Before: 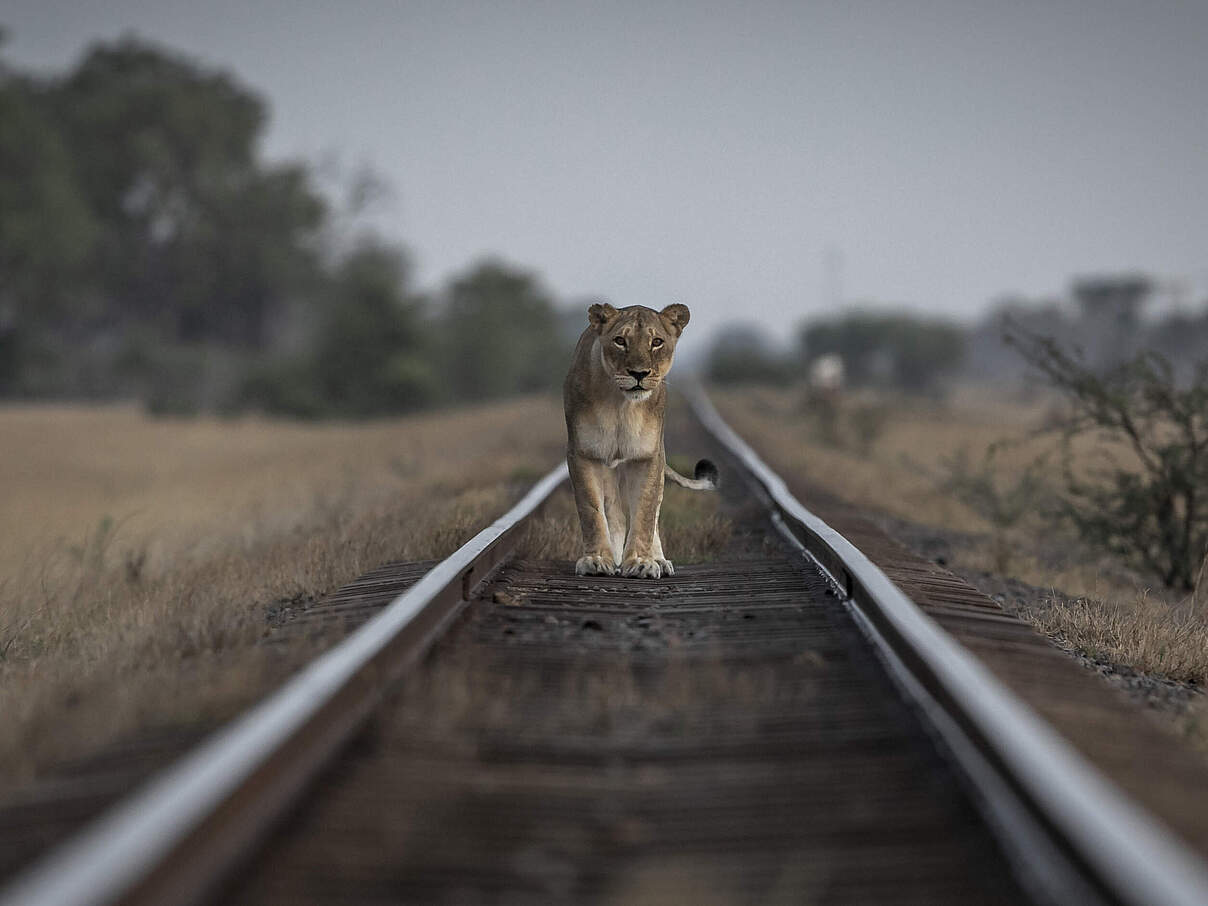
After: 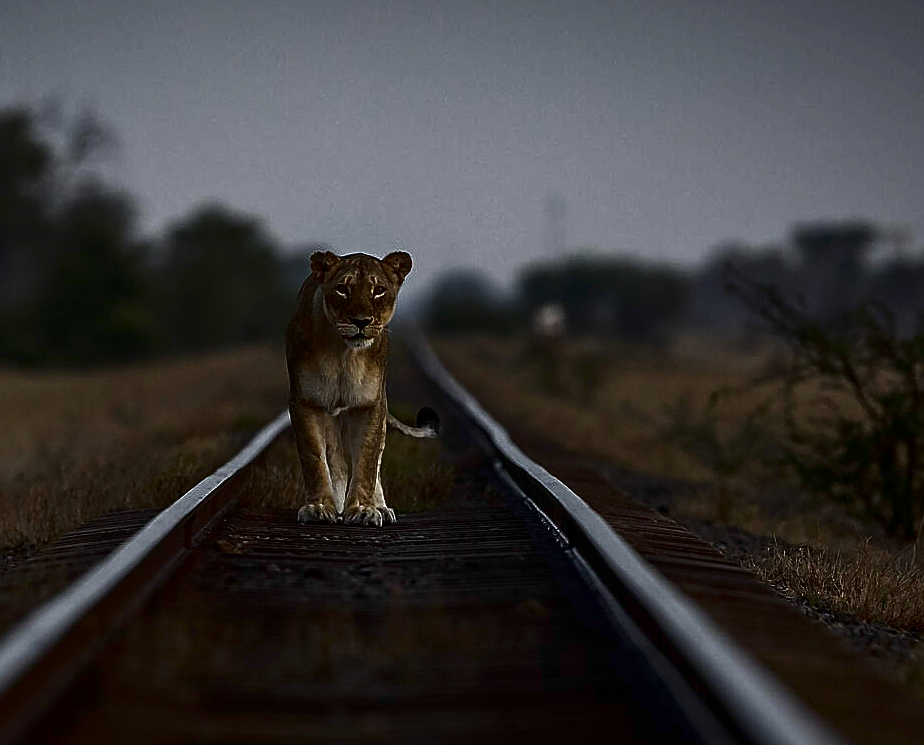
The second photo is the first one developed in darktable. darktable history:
exposure: compensate highlight preservation false
contrast brightness saturation: contrast 0.09, brightness -0.59, saturation 0.17
sharpen: on, module defaults
crop: left 23.095%, top 5.827%, bottom 11.854%
